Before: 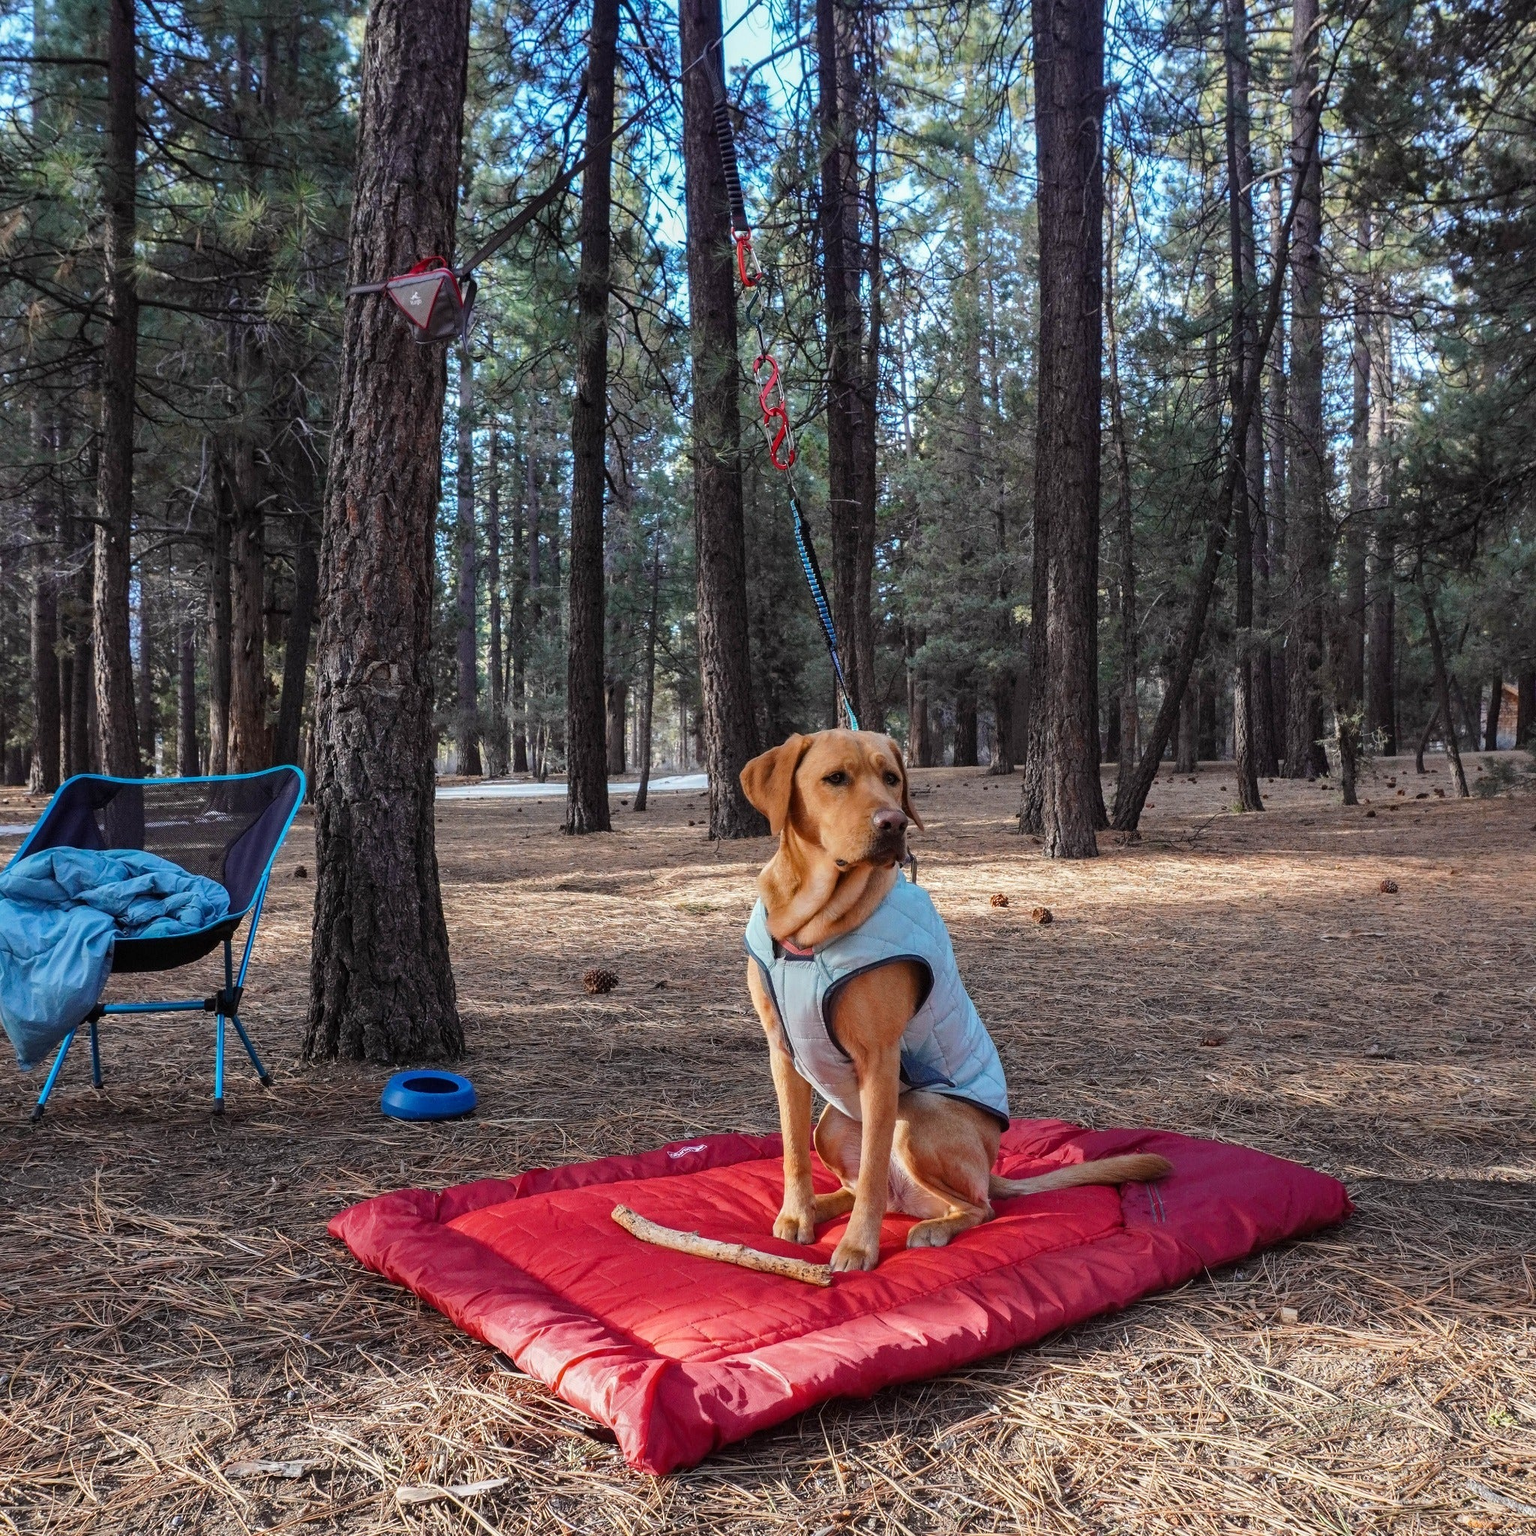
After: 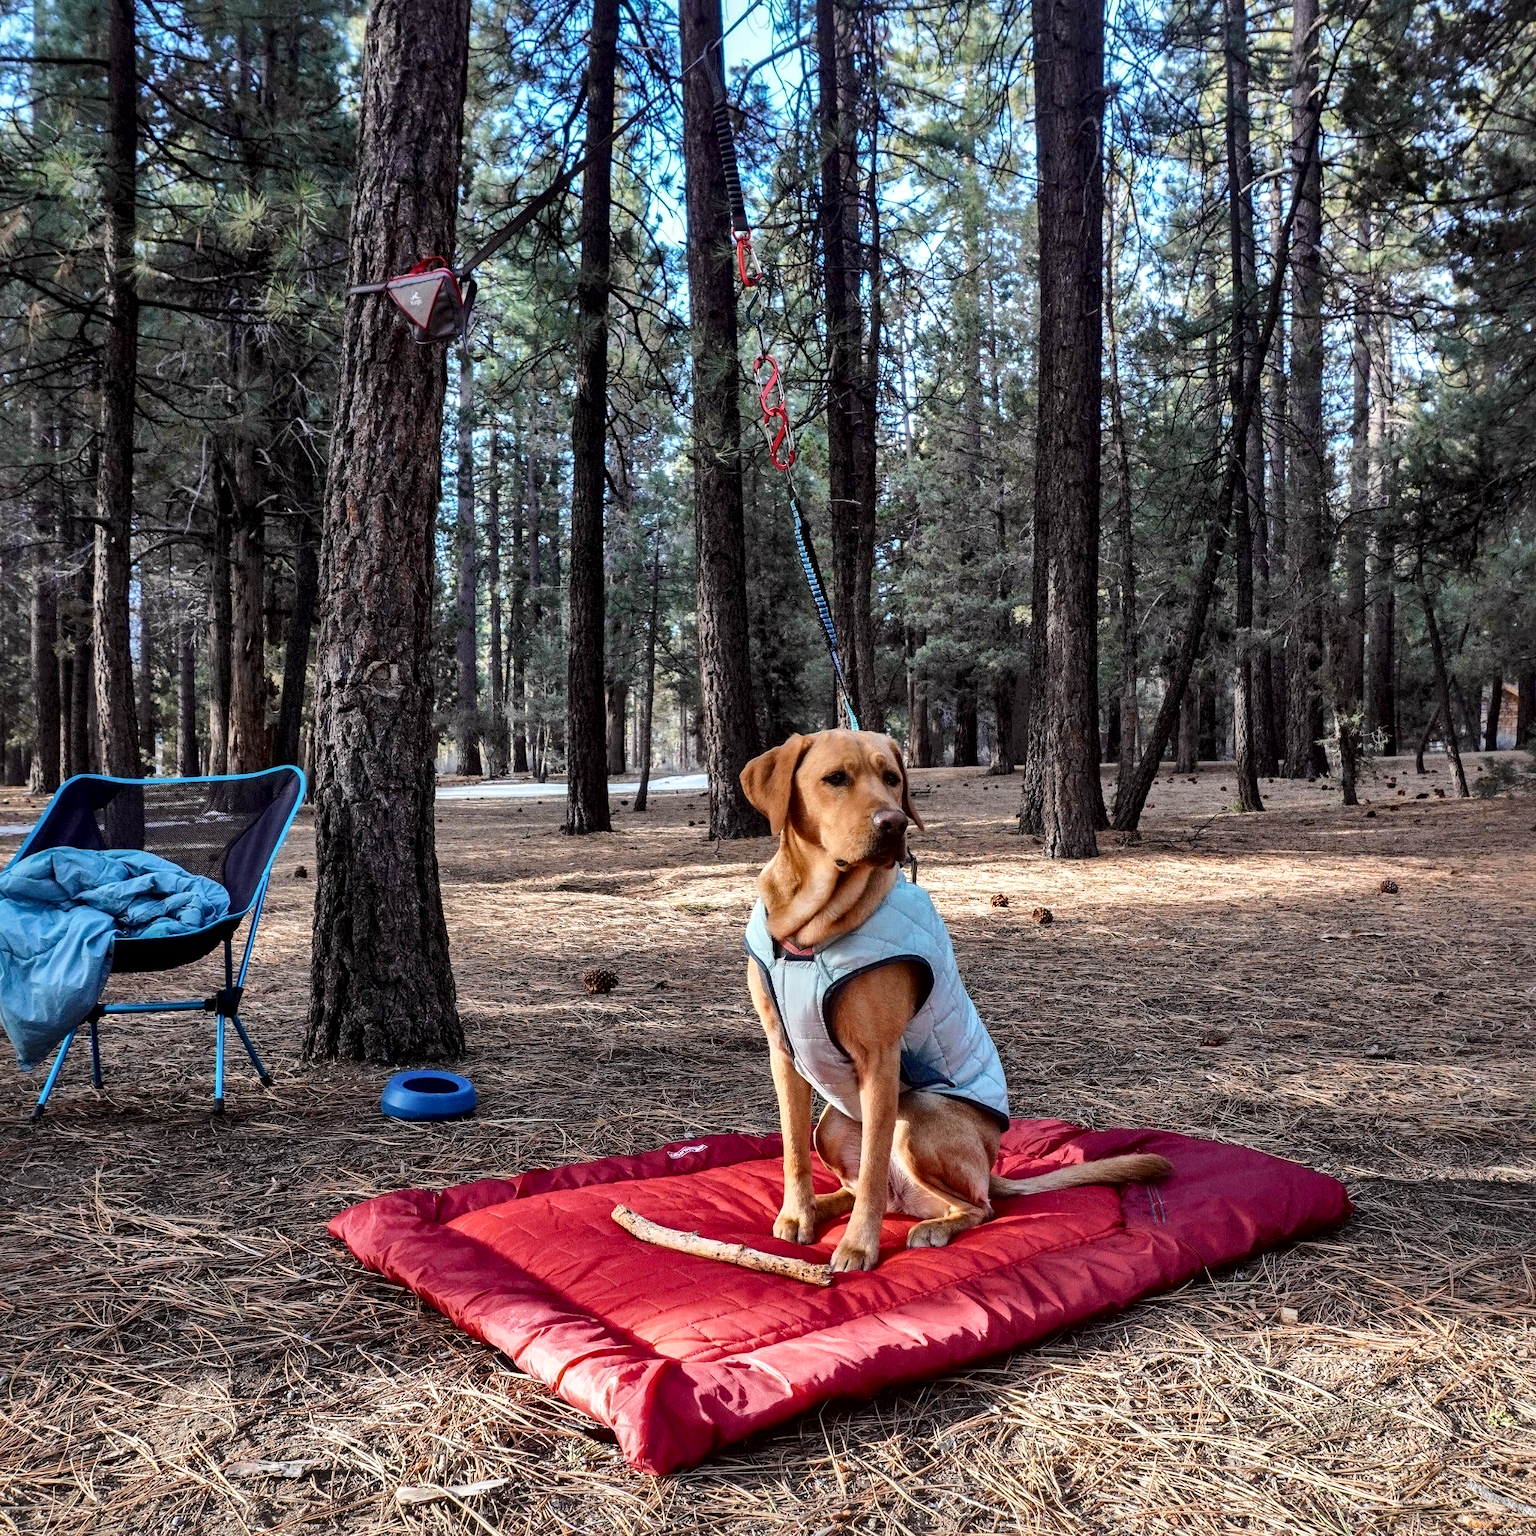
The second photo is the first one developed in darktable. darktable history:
local contrast: mode bilateral grid, contrast 70, coarseness 75, detail 180%, midtone range 0.2
